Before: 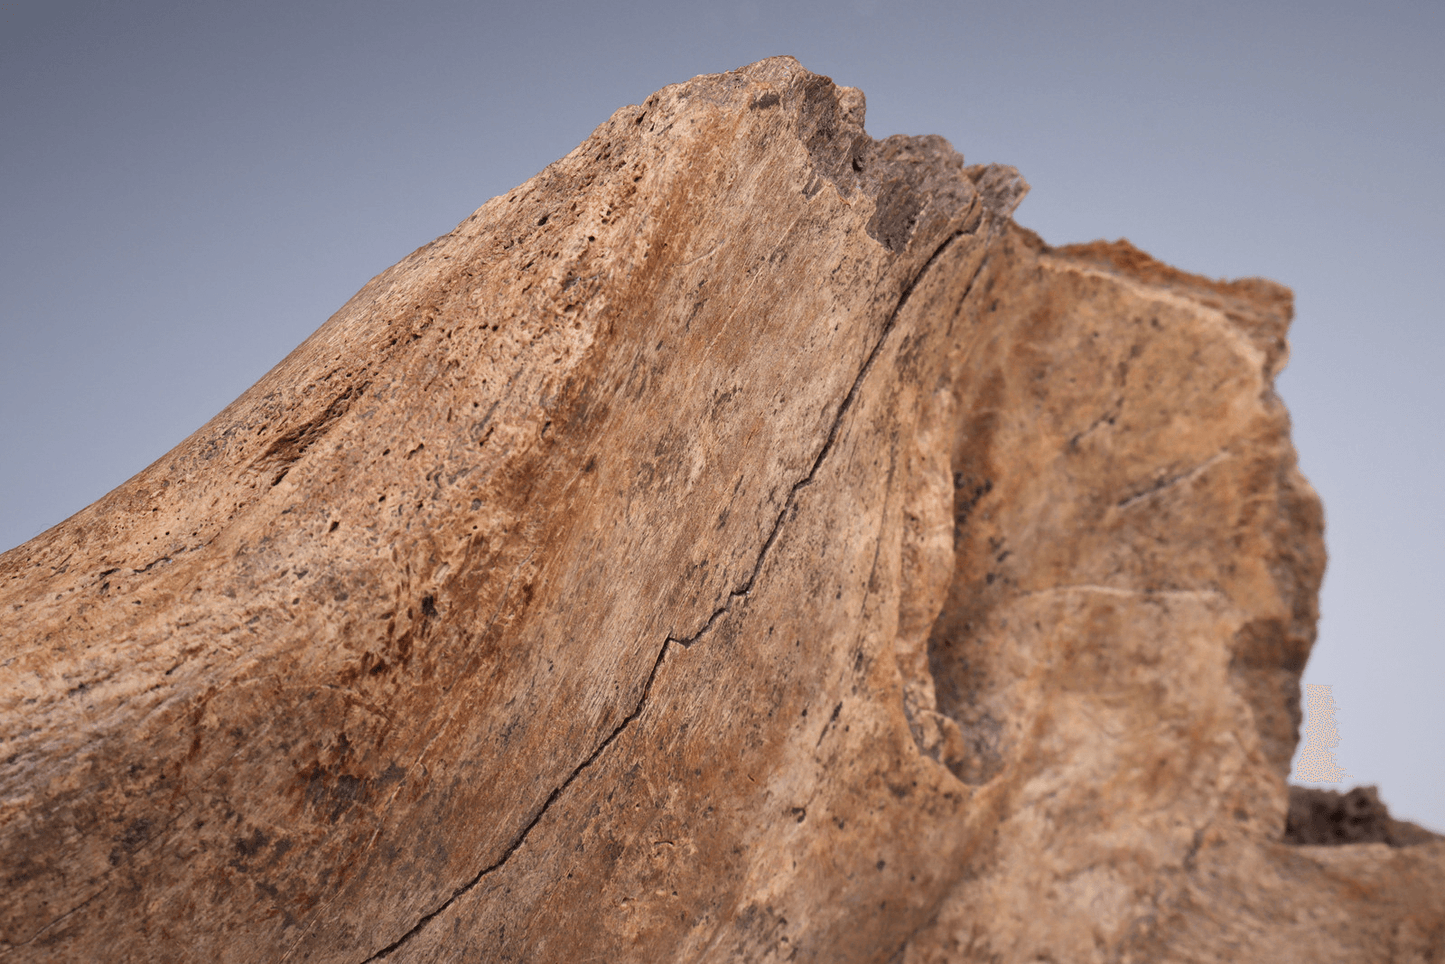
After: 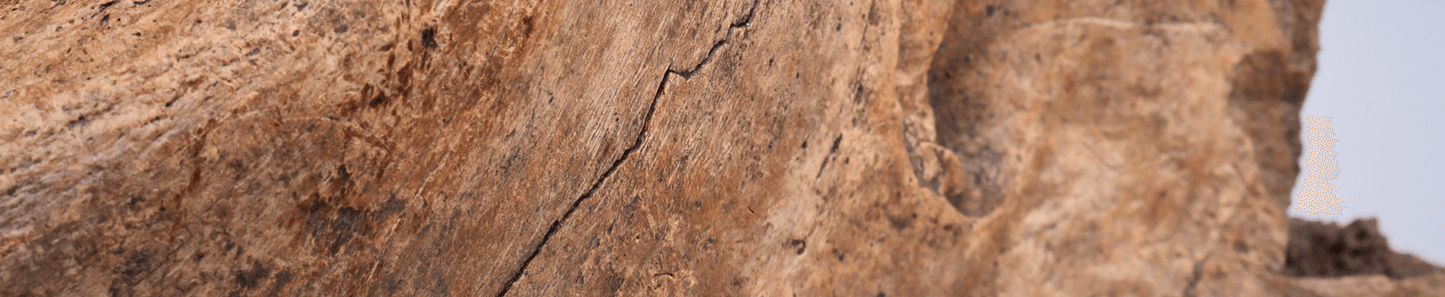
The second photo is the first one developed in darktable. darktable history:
crop and rotate: top 58.938%, bottom 10.243%
exposure: exposure 0.208 EV, compensate highlight preservation false
